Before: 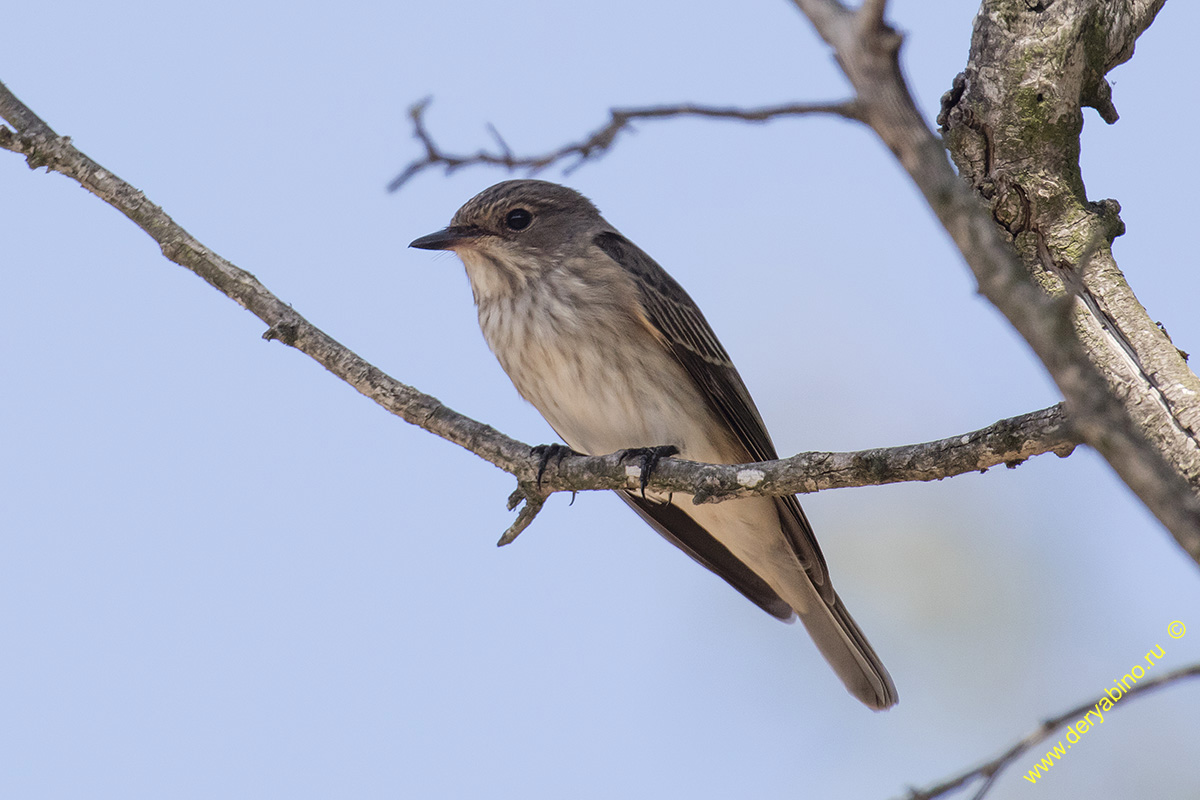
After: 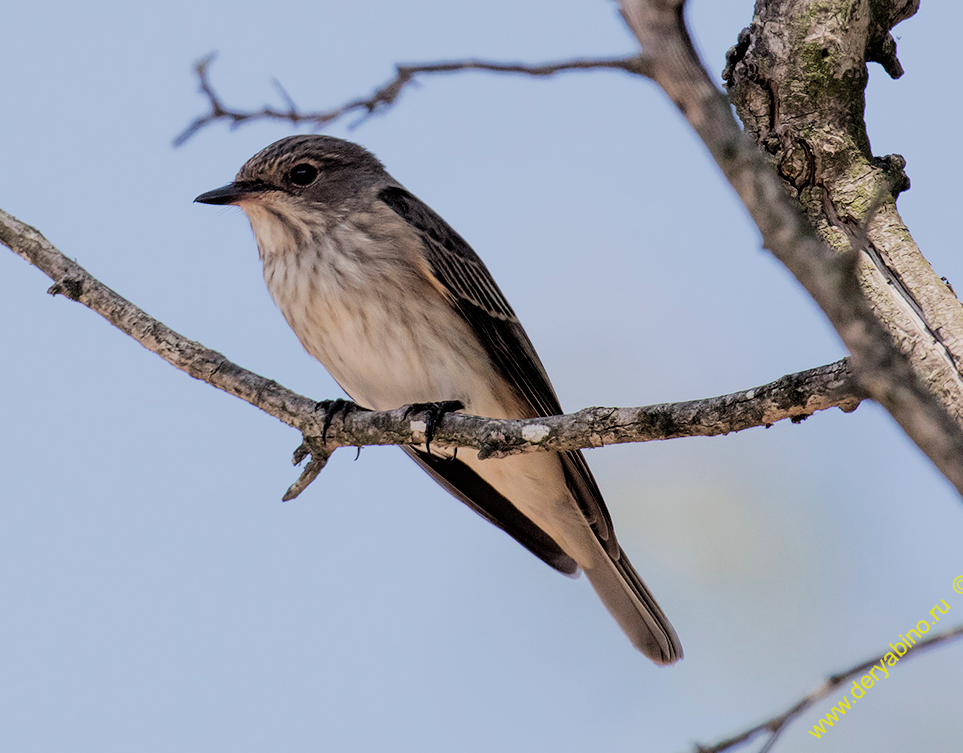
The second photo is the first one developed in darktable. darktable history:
crop and rotate: left 17.959%, top 5.771%, right 1.742%
filmic rgb: black relative exposure -5 EV, hardness 2.88, contrast 1.2
